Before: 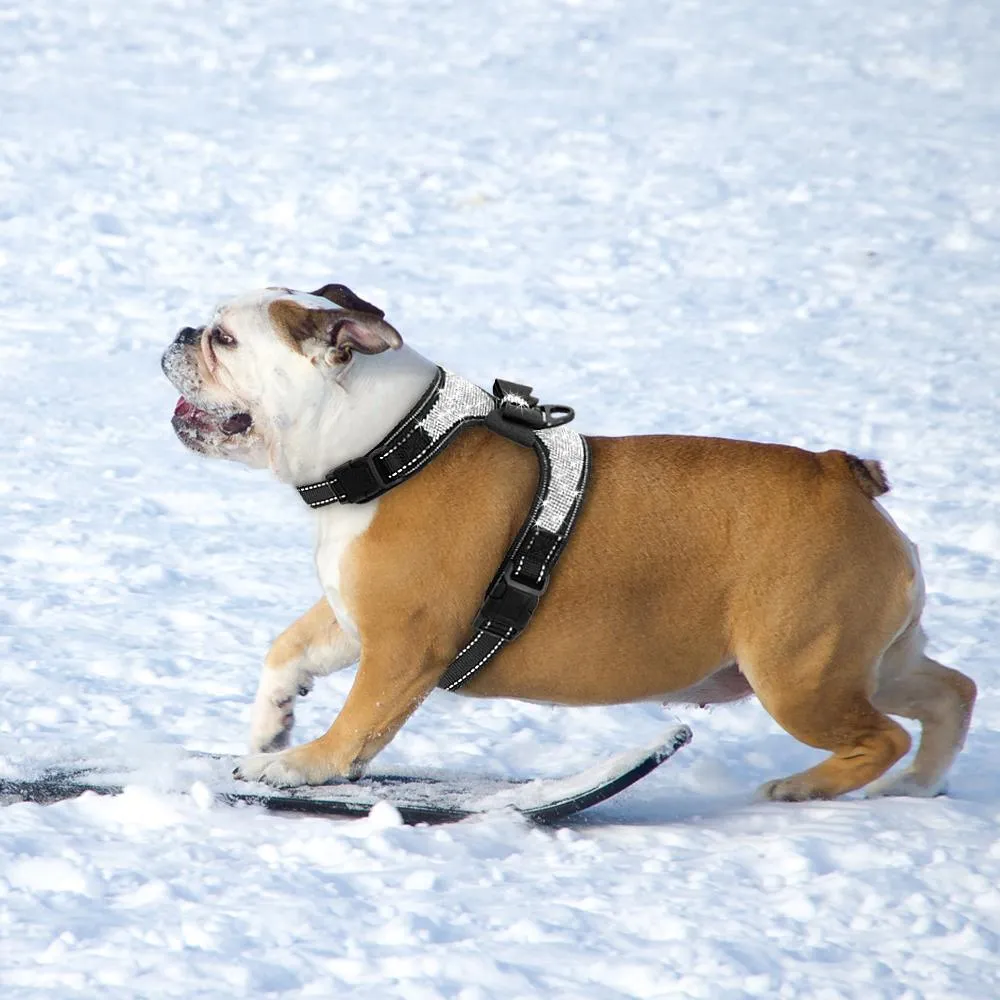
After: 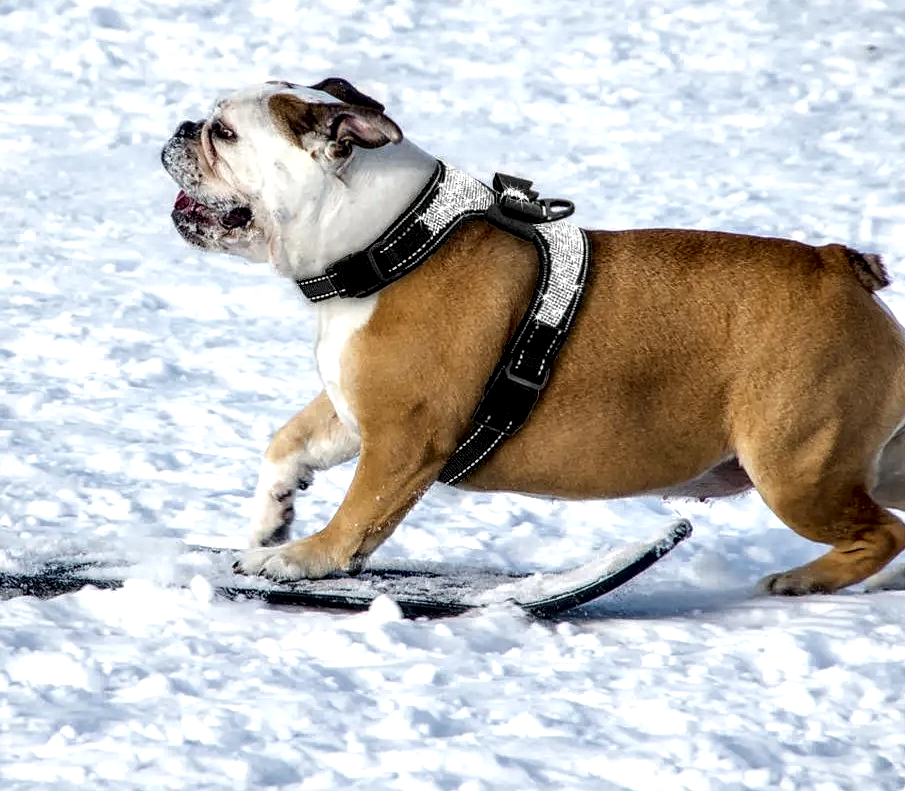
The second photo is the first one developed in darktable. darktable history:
local contrast: detail 204%
crop: top 20.605%, right 9.432%, bottom 0.285%
